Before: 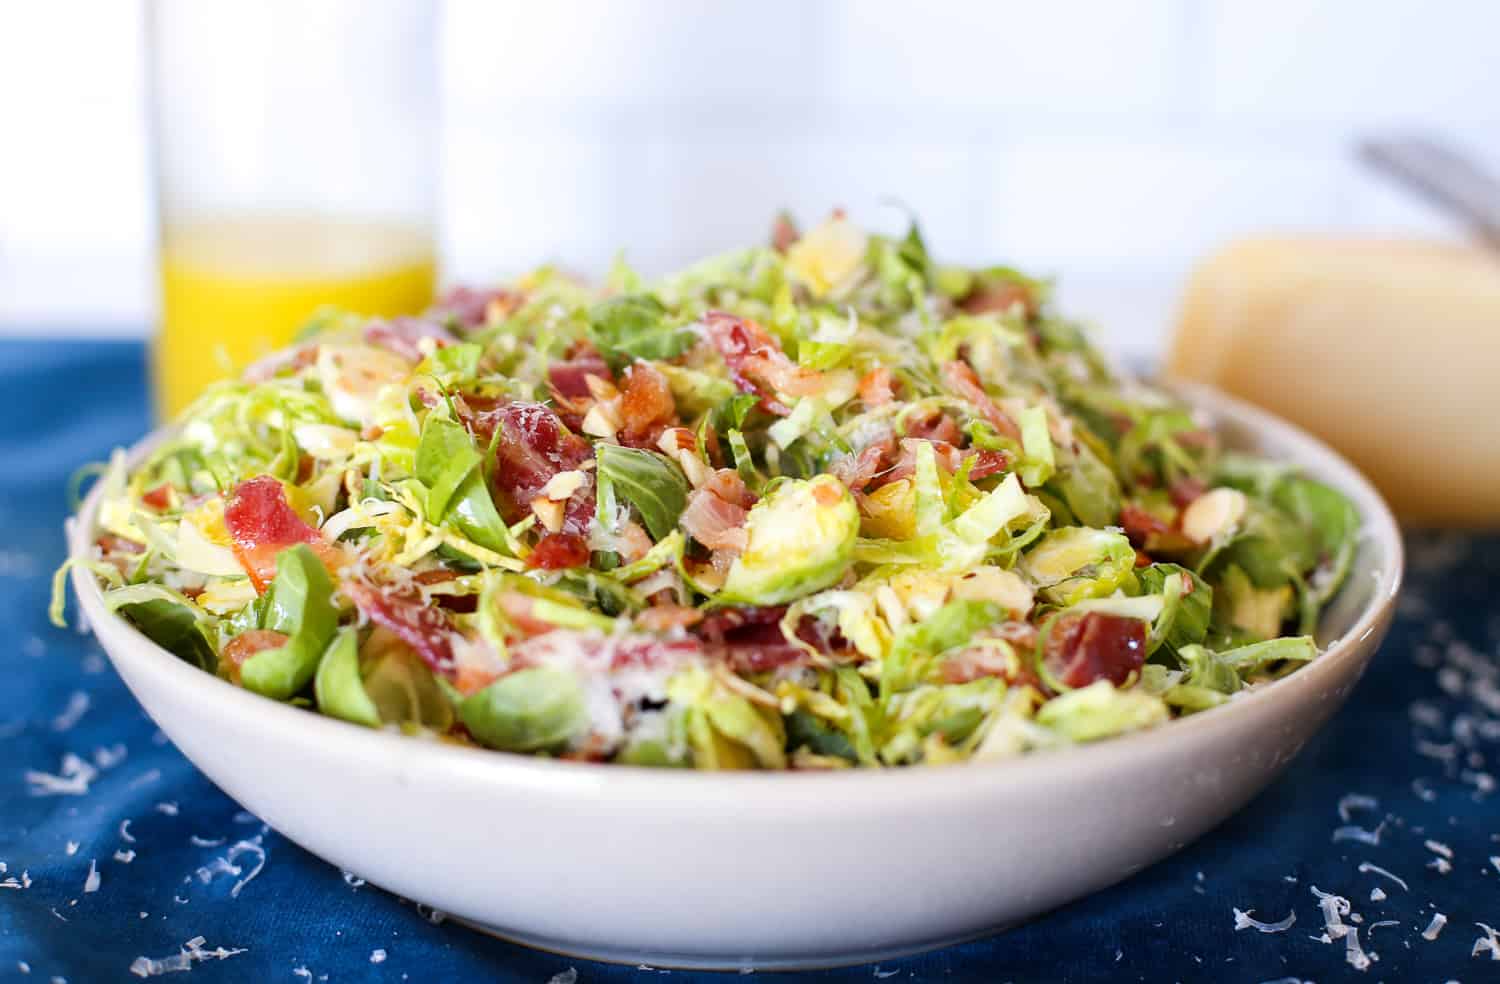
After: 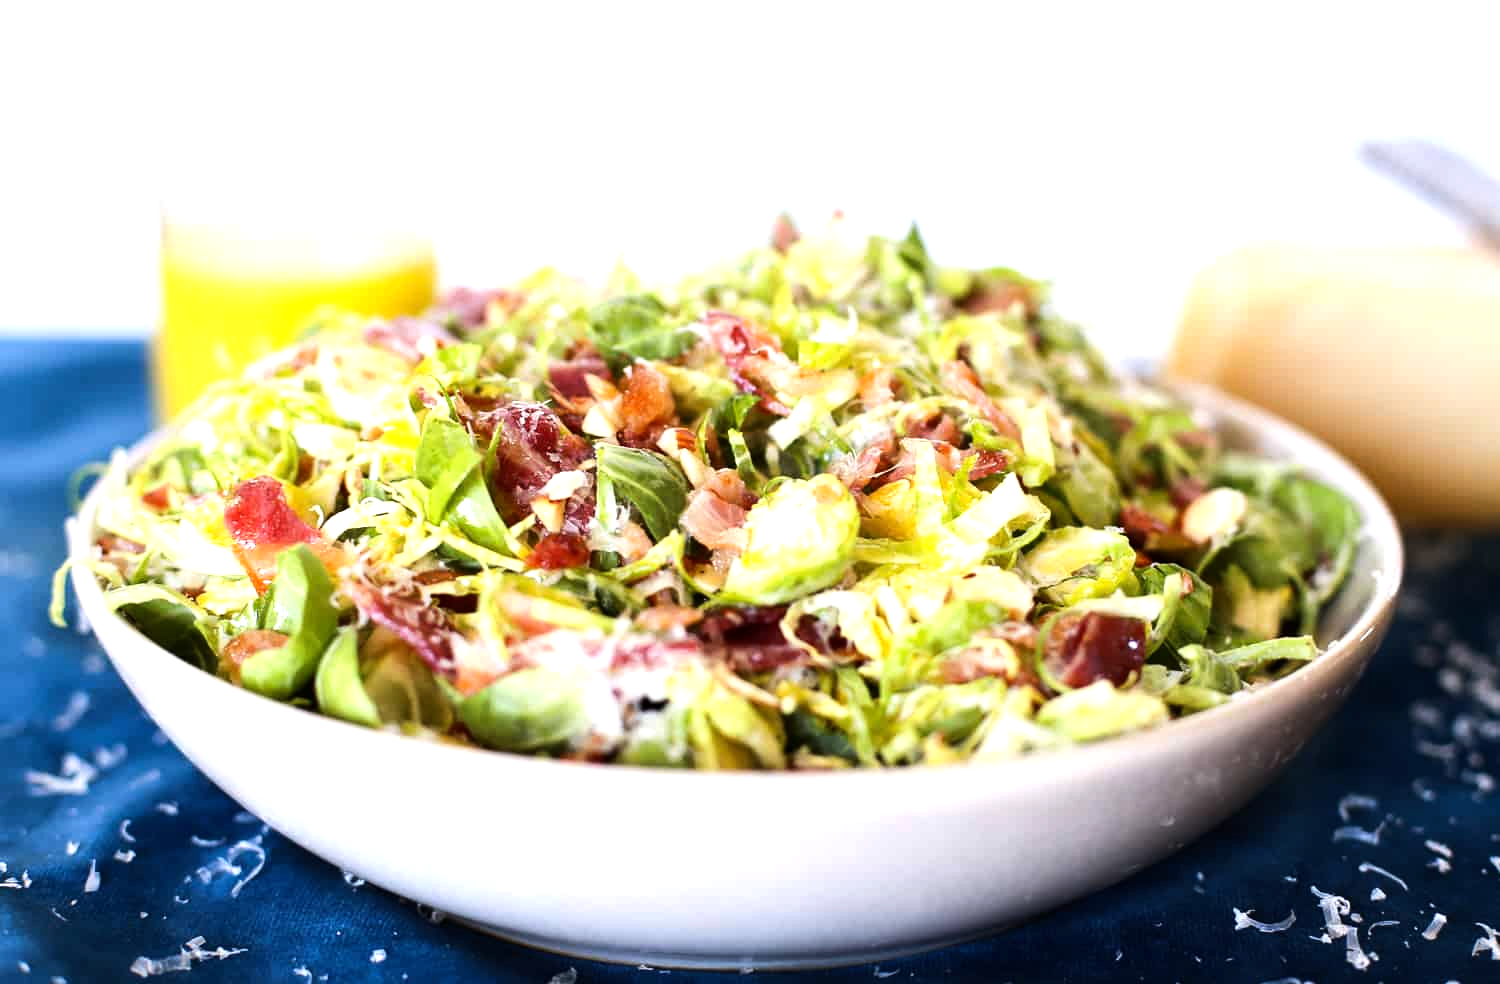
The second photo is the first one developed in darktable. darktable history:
tone equalizer: -8 EV -0.727 EV, -7 EV -0.67 EV, -6 EV -0.624 EV, -5 EV -0.418 EV, -3 EV 0.395 EV, -2 EV 0.6 EV, -1 EV 0.695 EV, +0 EV 0.735 EV, edges refinement/feathering 500, mask exposure compensation -1.57 EV, preserve details no
